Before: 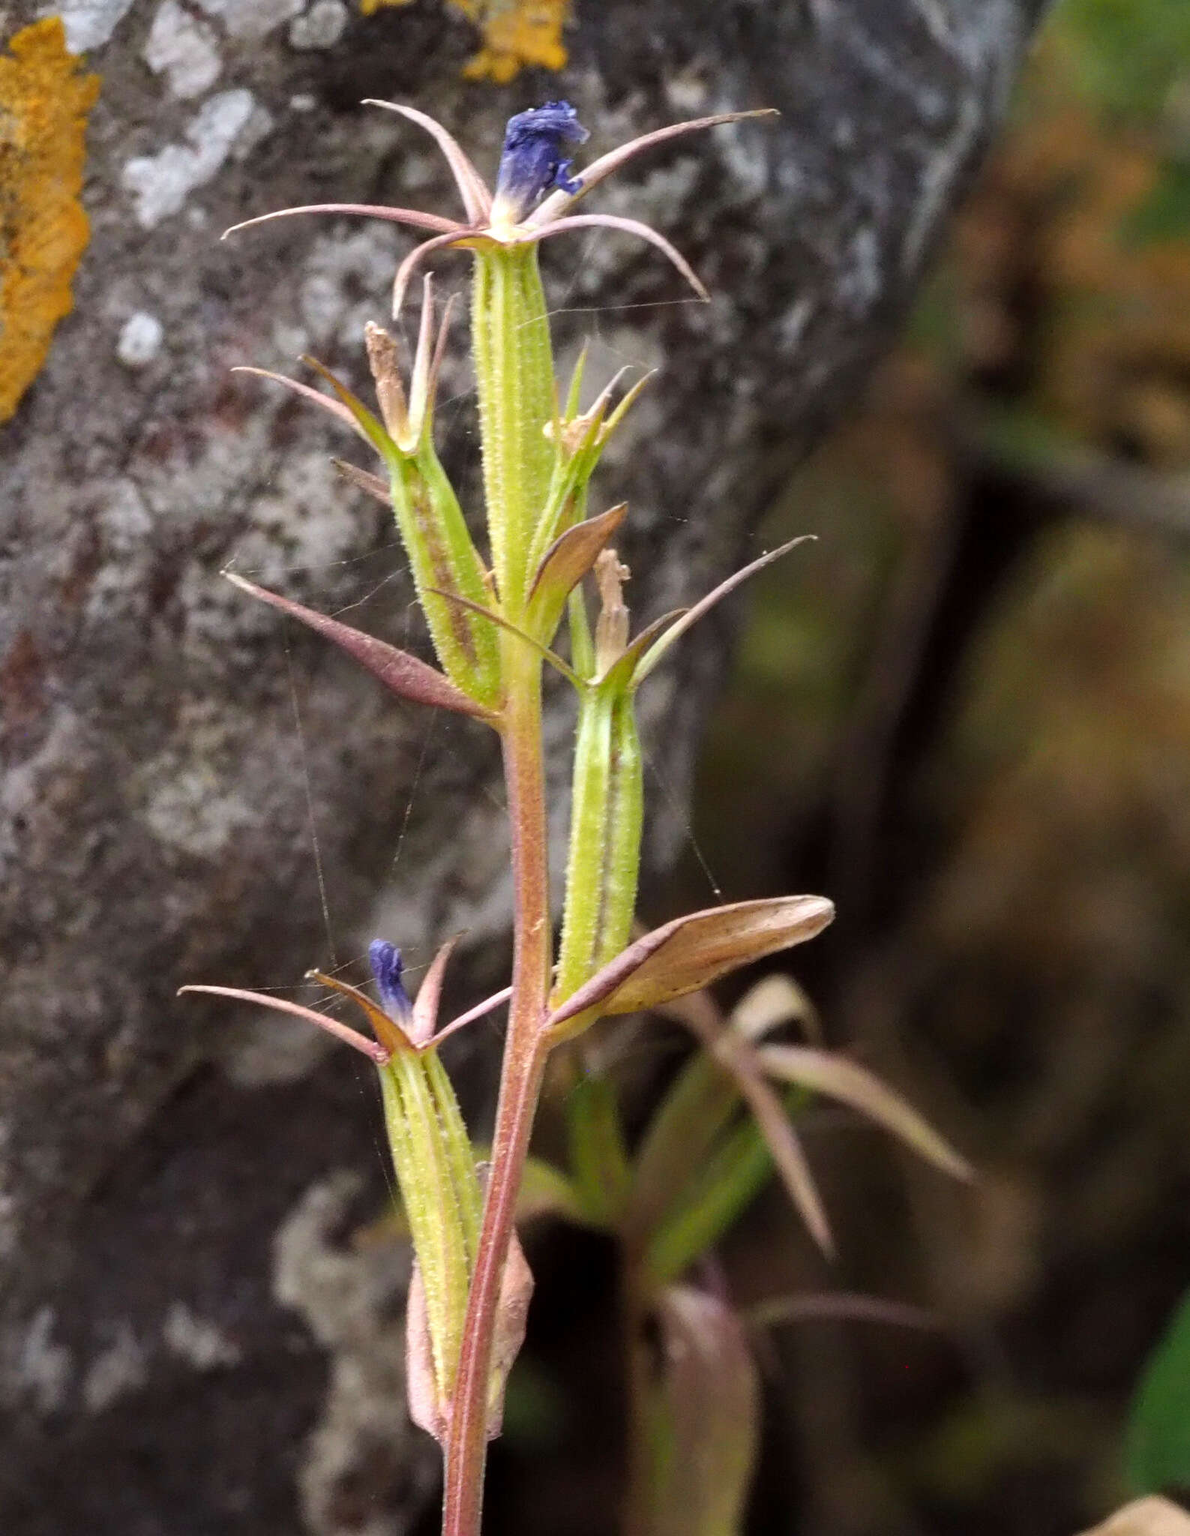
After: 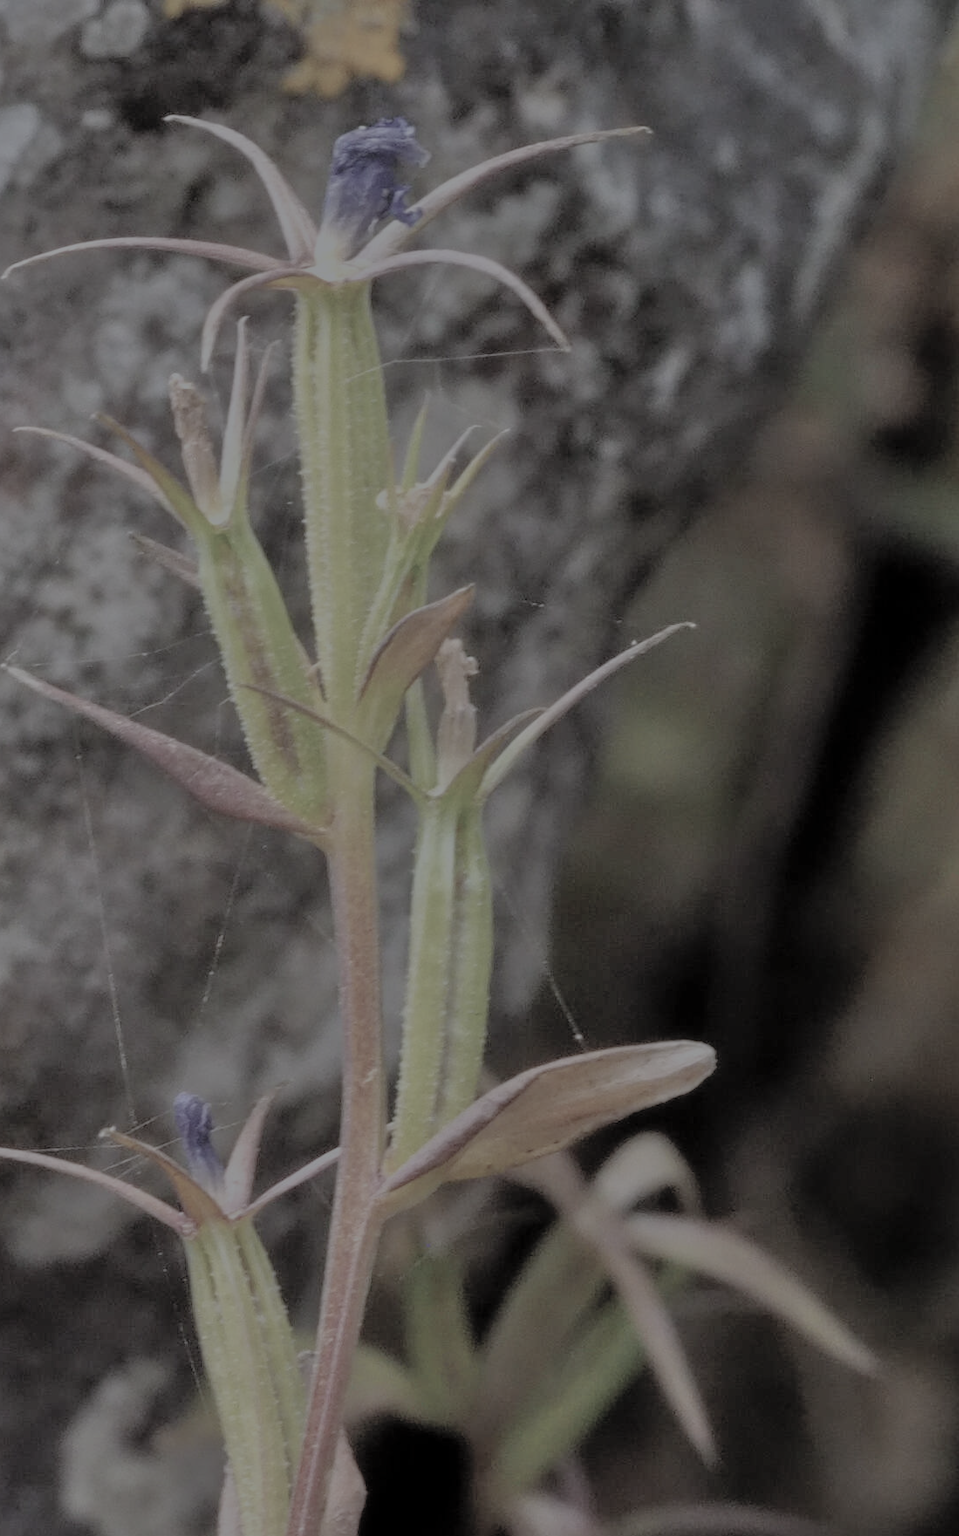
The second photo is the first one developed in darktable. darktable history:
haze removal: strength -0.1, adaptive false
exposure: black level correction 0.002, exposure -0.1 EV, compensate highlight preservation false
contrast brightness saturation: brightness 0.18, saturation -0.5
tone equalizer: -7 EV 0.15 EV, -6 EV 0.6 EV, -5 EV 1.15 EV, -4 EV 1.33 EV, -3 EV 1.15 EV, -2 EV 0.6 EV, -1 EV 0.15 EV, mask exposure compensation -0.5 EV
white balance: red 0.967, blue 1.049
color balance rgb: perceptual brilliance grading › global brilliance -48.39%
crop: left 18.479%, right 12.2%, bottom 13.971%
